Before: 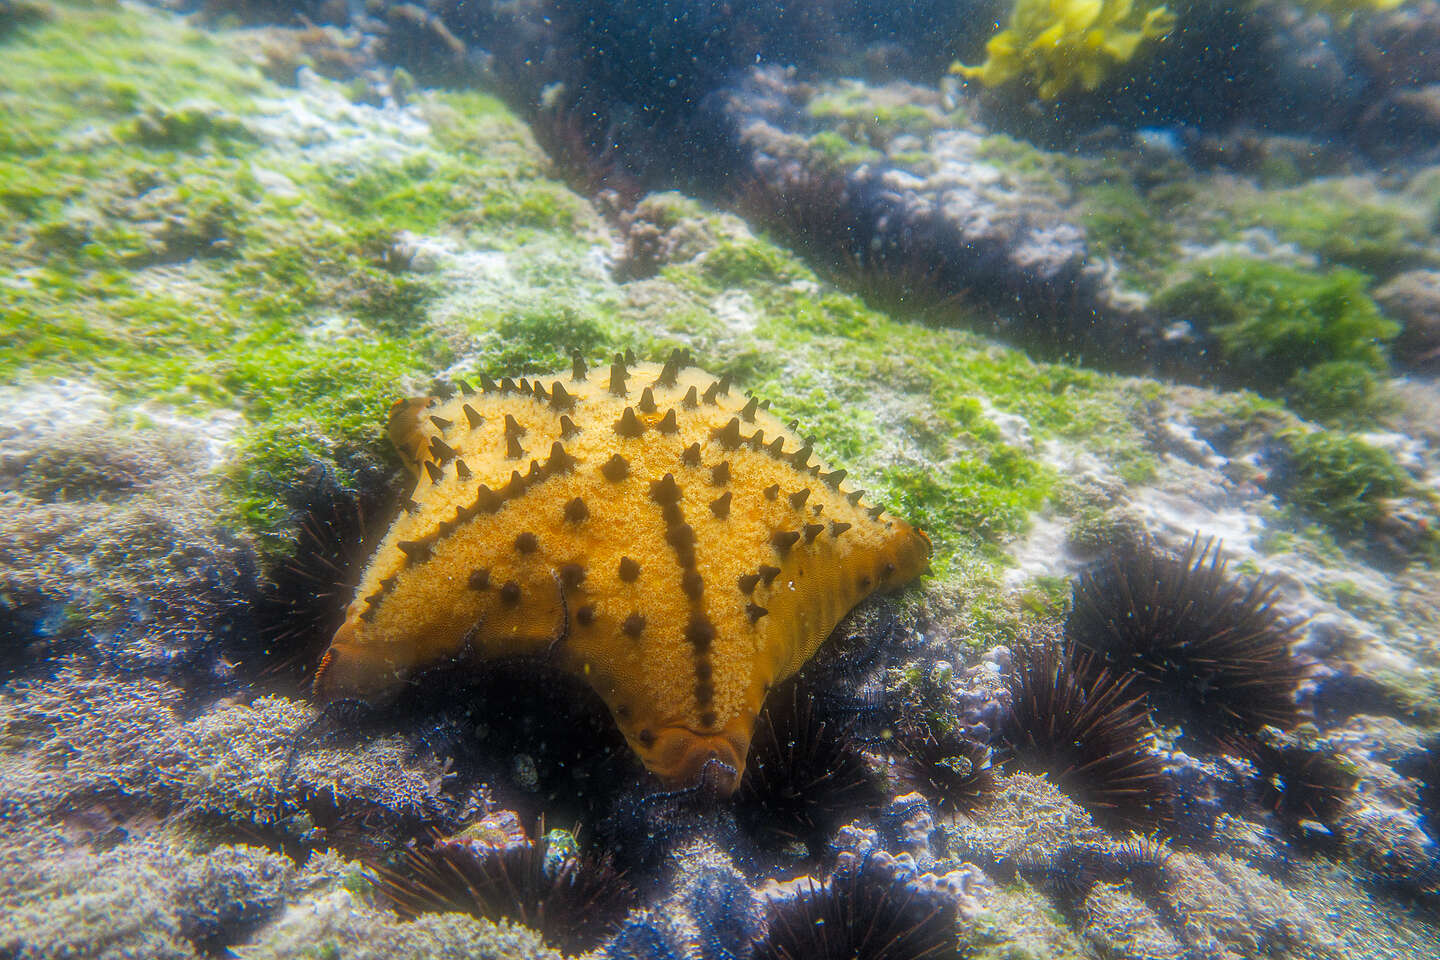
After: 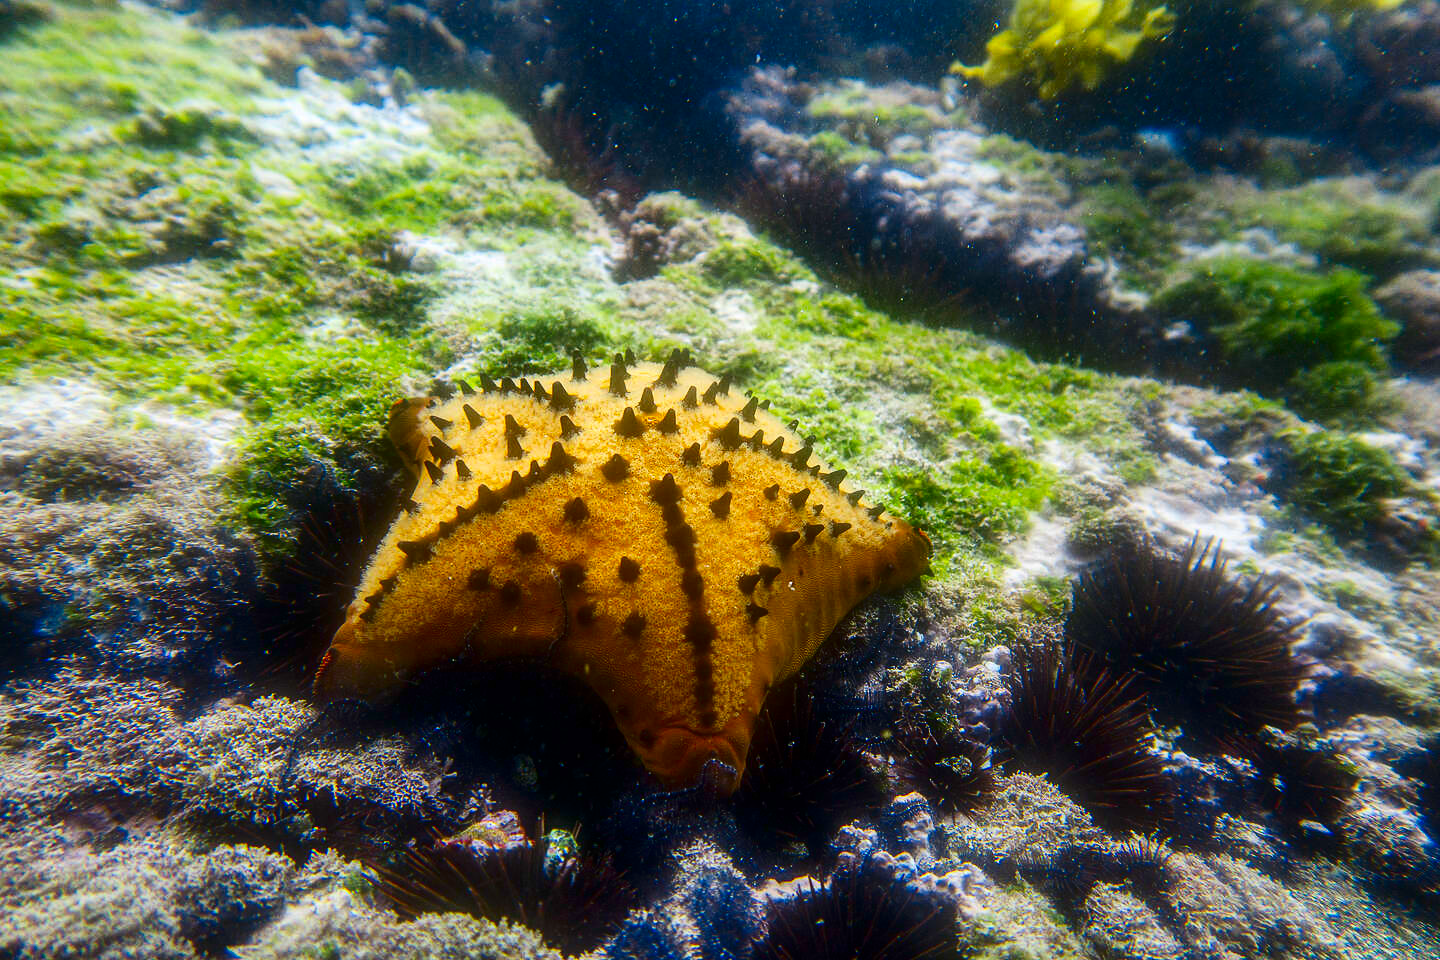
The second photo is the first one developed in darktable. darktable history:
bloom: size 3%, threshold 100%, strength 0%
contrast brightness saturation: contrast 0.22, brightness -0.19, saturation 0.24
